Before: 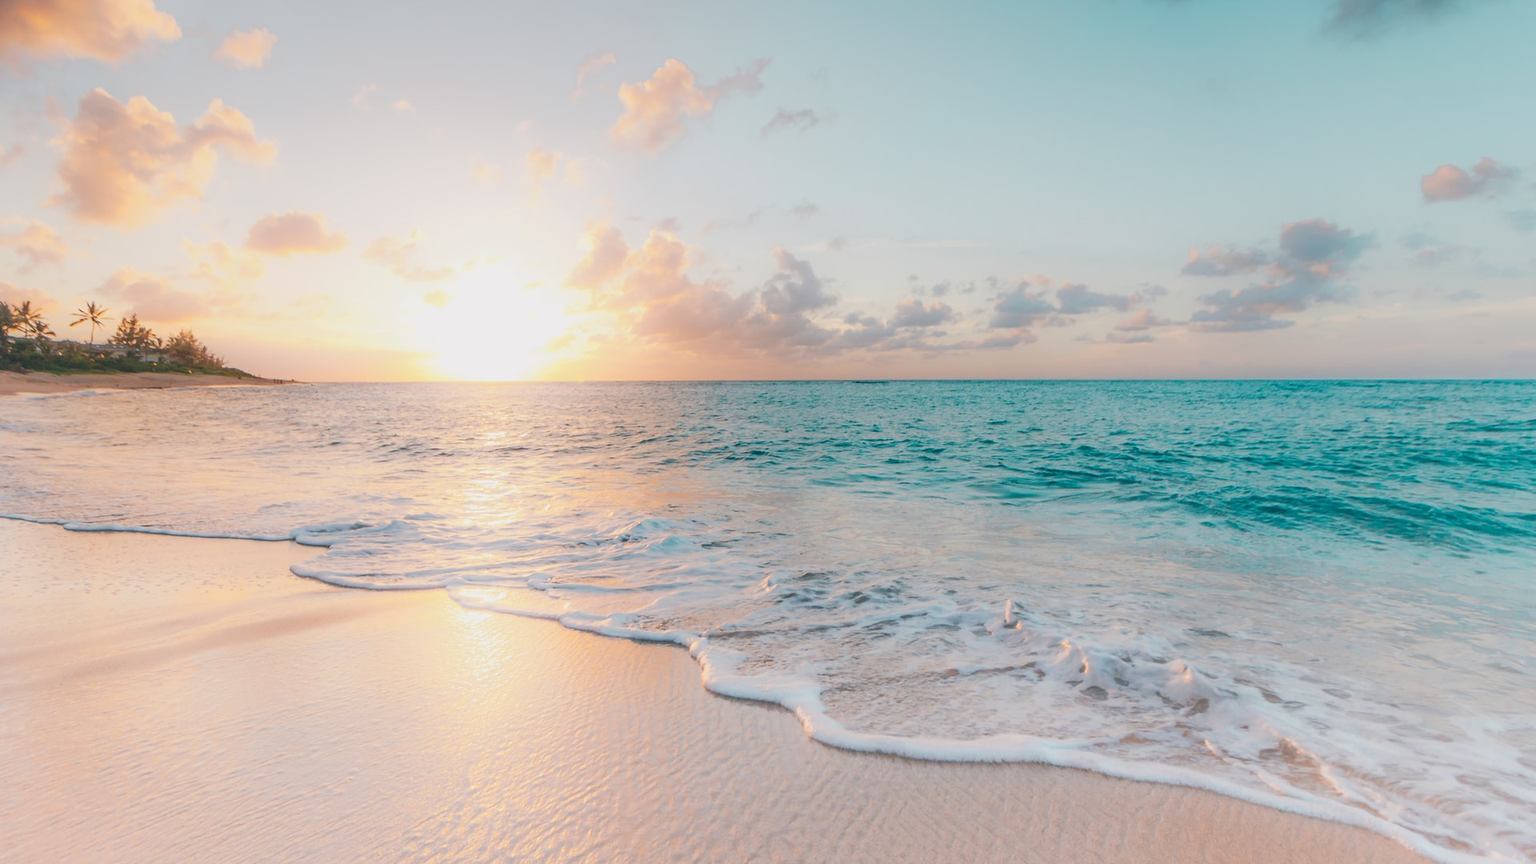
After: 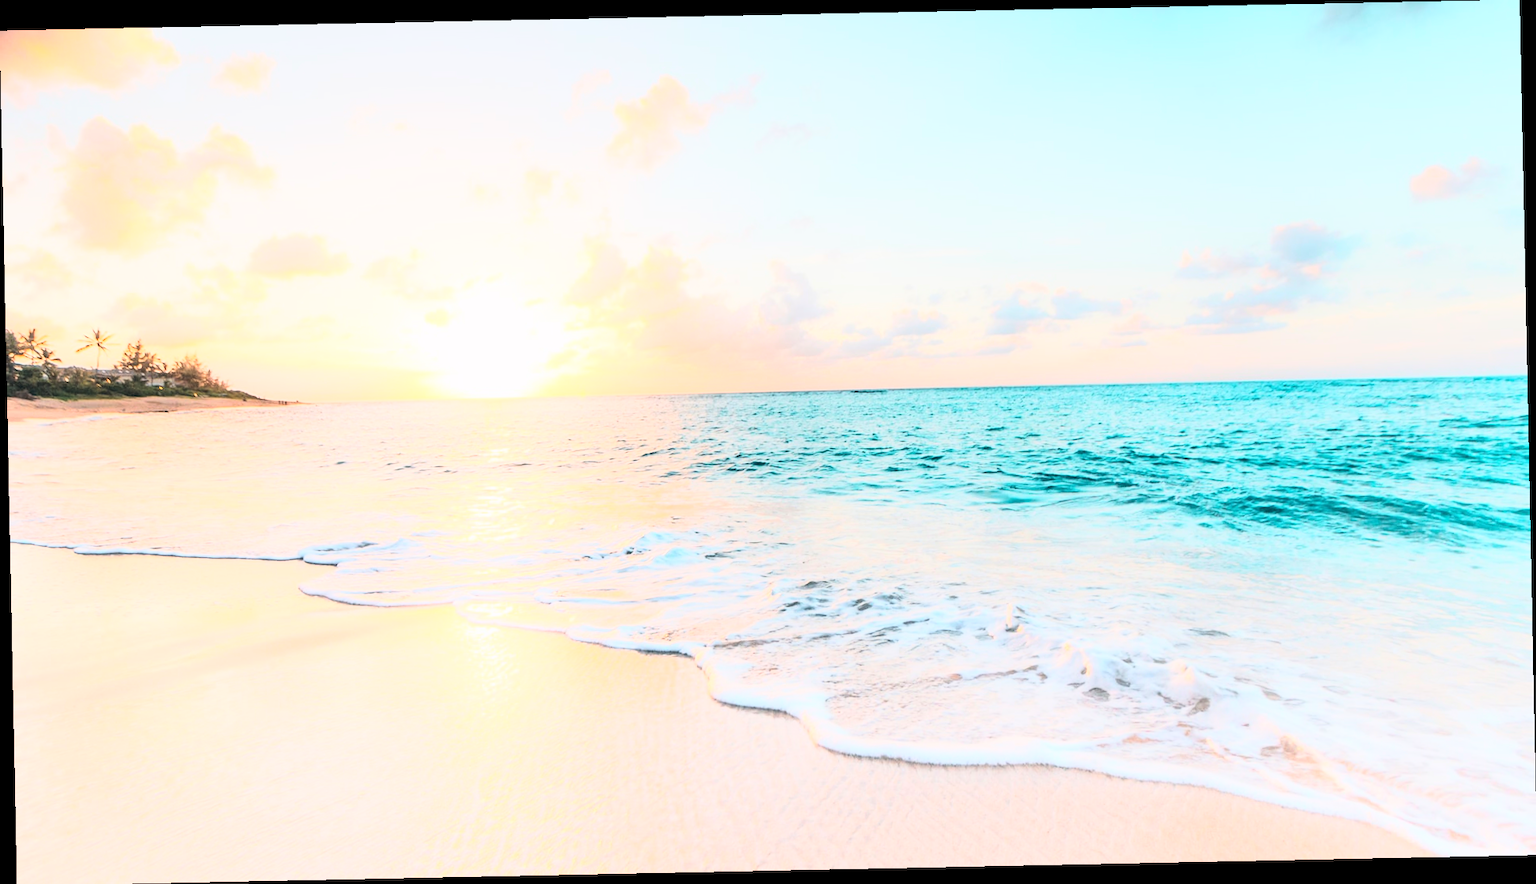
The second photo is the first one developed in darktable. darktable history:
rotate and perspective: rotation -1.17°, automatic cropping off
rgb curve: curves: ch0 [(0, 0) (0.21, 0.15) (0.24, 0.21) (0.5, 0.75) (0.75, 0.96) (0.89, 0.99) (1, 1)]; ch1 [(0, 0.02) (0.21, 0.13) (0.25, 0.2) (0.5, 0.67) (0.75, 0.9) (0.89, 0.97) (1, 1)]; ch2 [(0, 0.02) (0.21, 0.13) (0.25, 0.2) (0.5, 0.67) (0.75, 0.9) (0.89, 0.97) (1, 1)], compensate middle gray true
